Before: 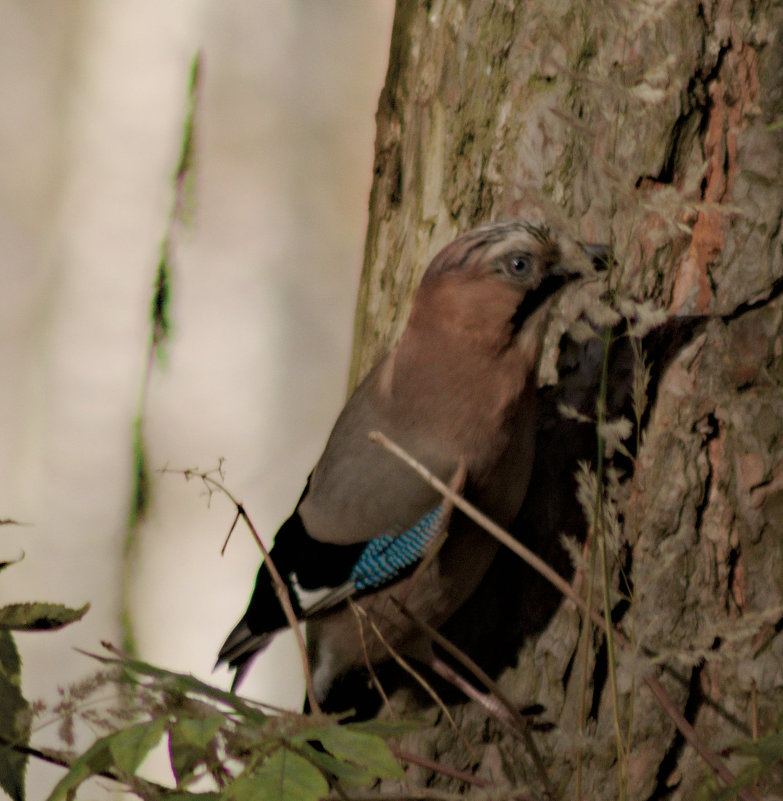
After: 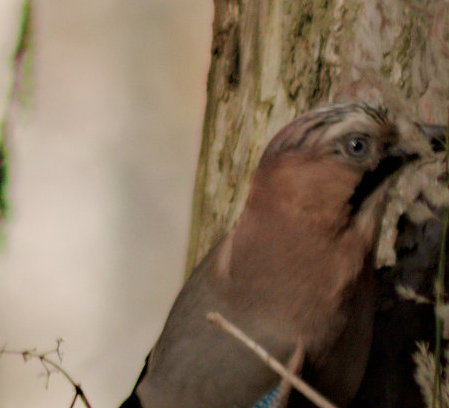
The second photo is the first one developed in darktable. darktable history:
crop: left 20.725%, top 14.968%, right 21.82%, bottom 34.039%
